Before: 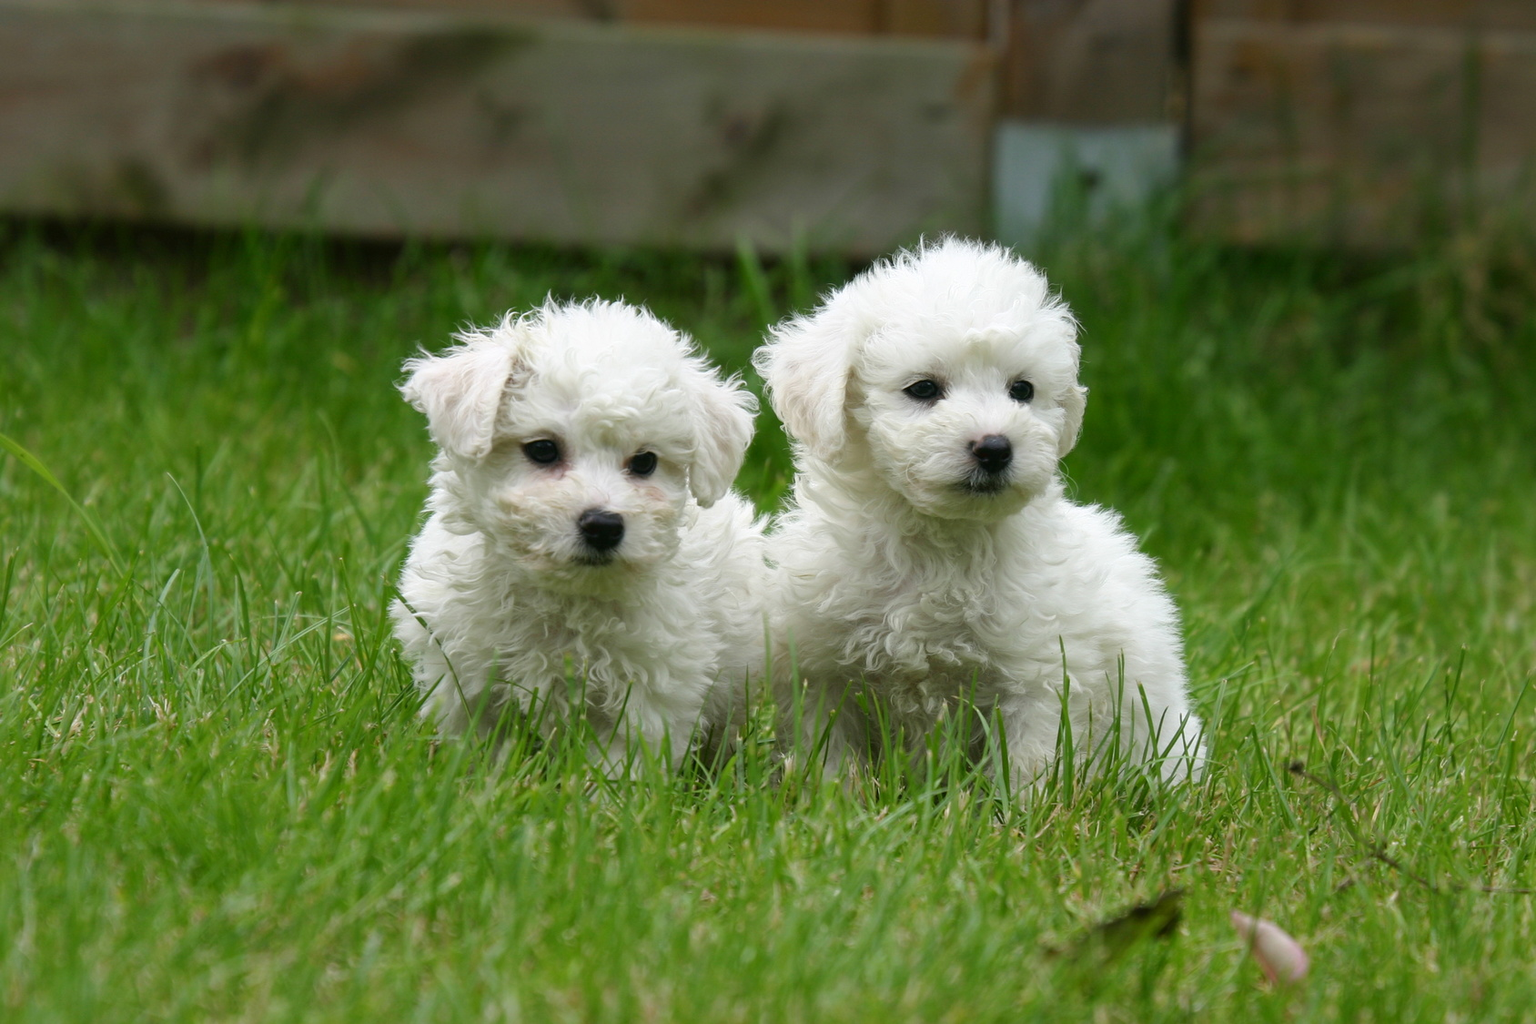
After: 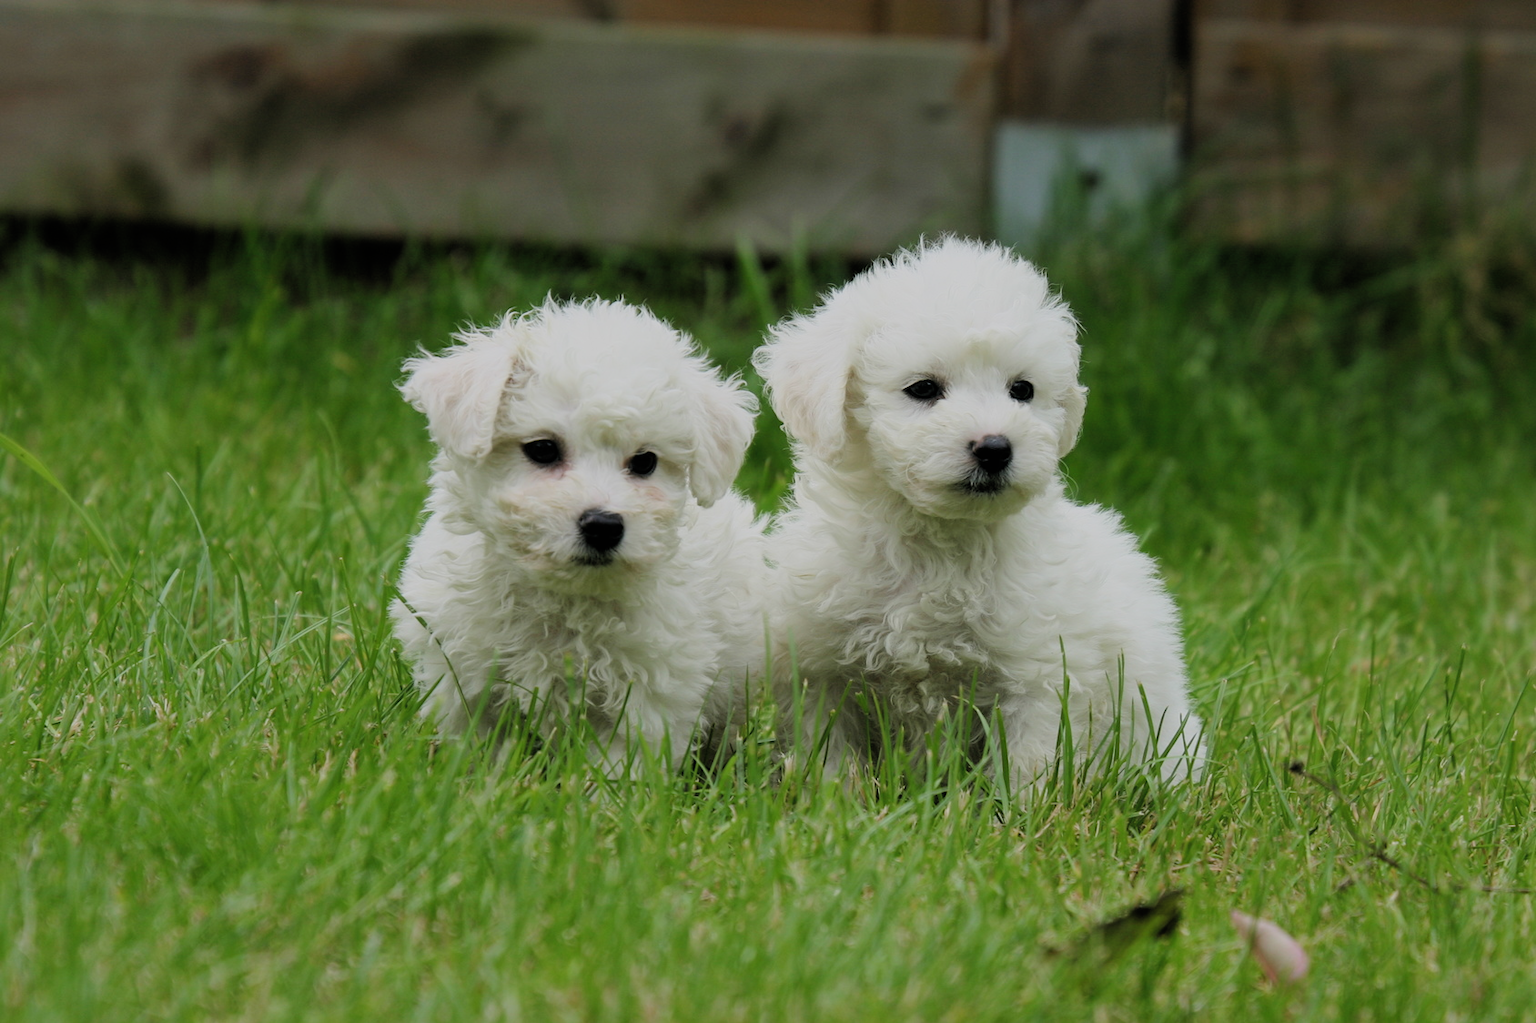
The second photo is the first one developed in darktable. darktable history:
filmic rgb: black relative exposure -6.88 EV, white relative exposure 5.89 EV, hardness 2.7, color science v4 (2020)
